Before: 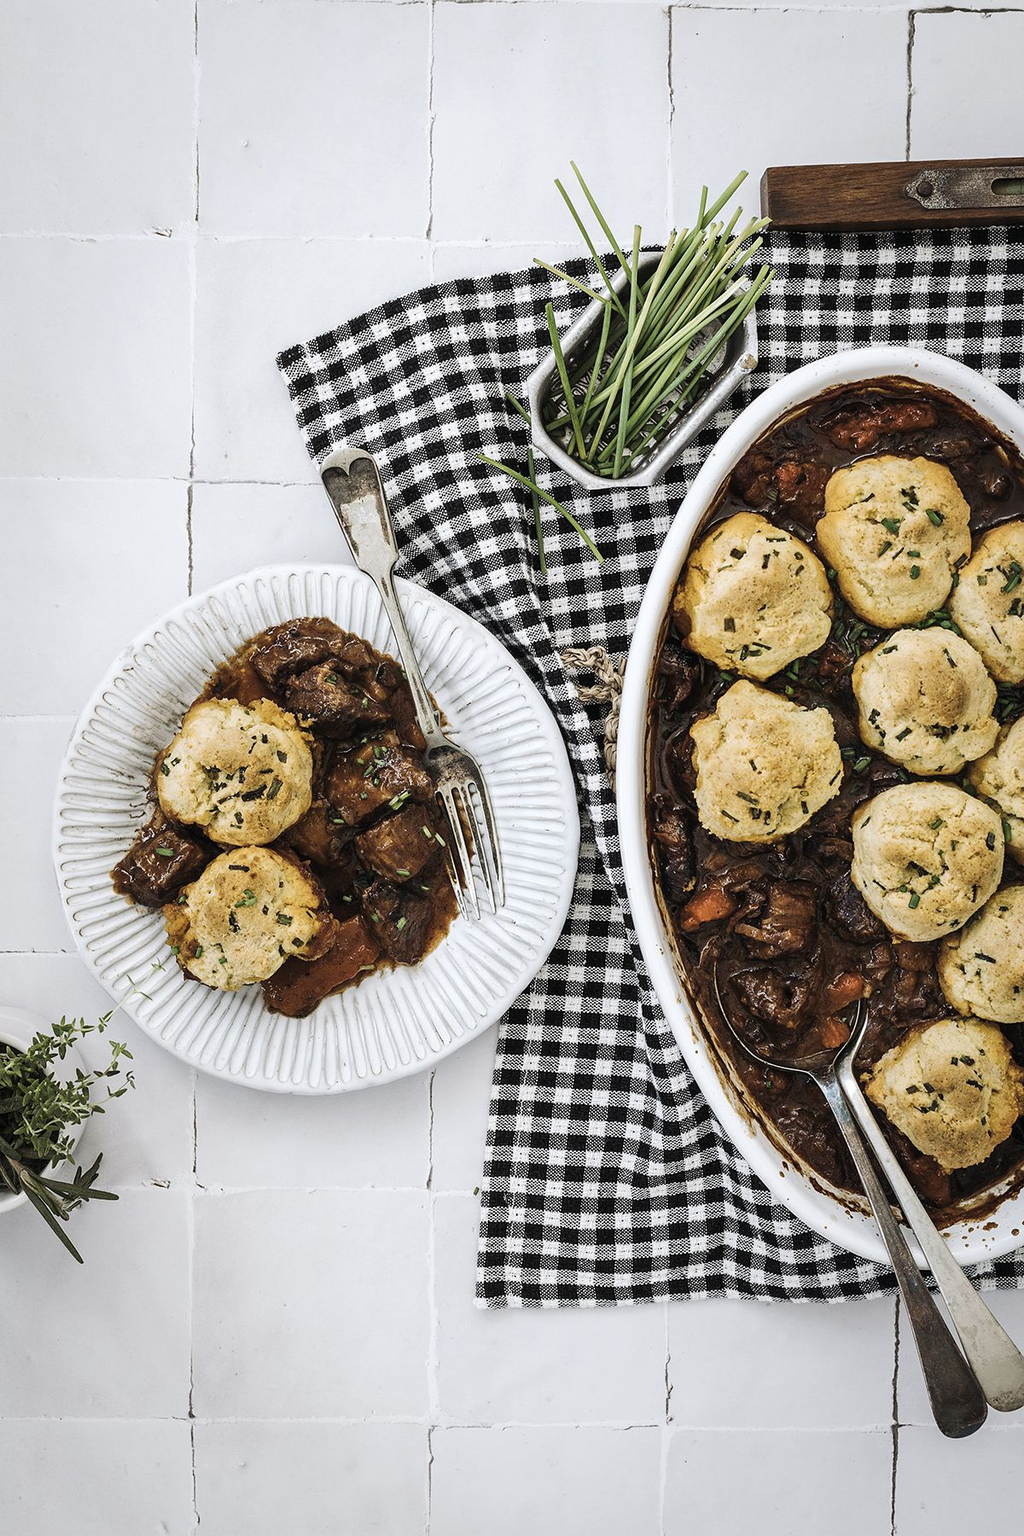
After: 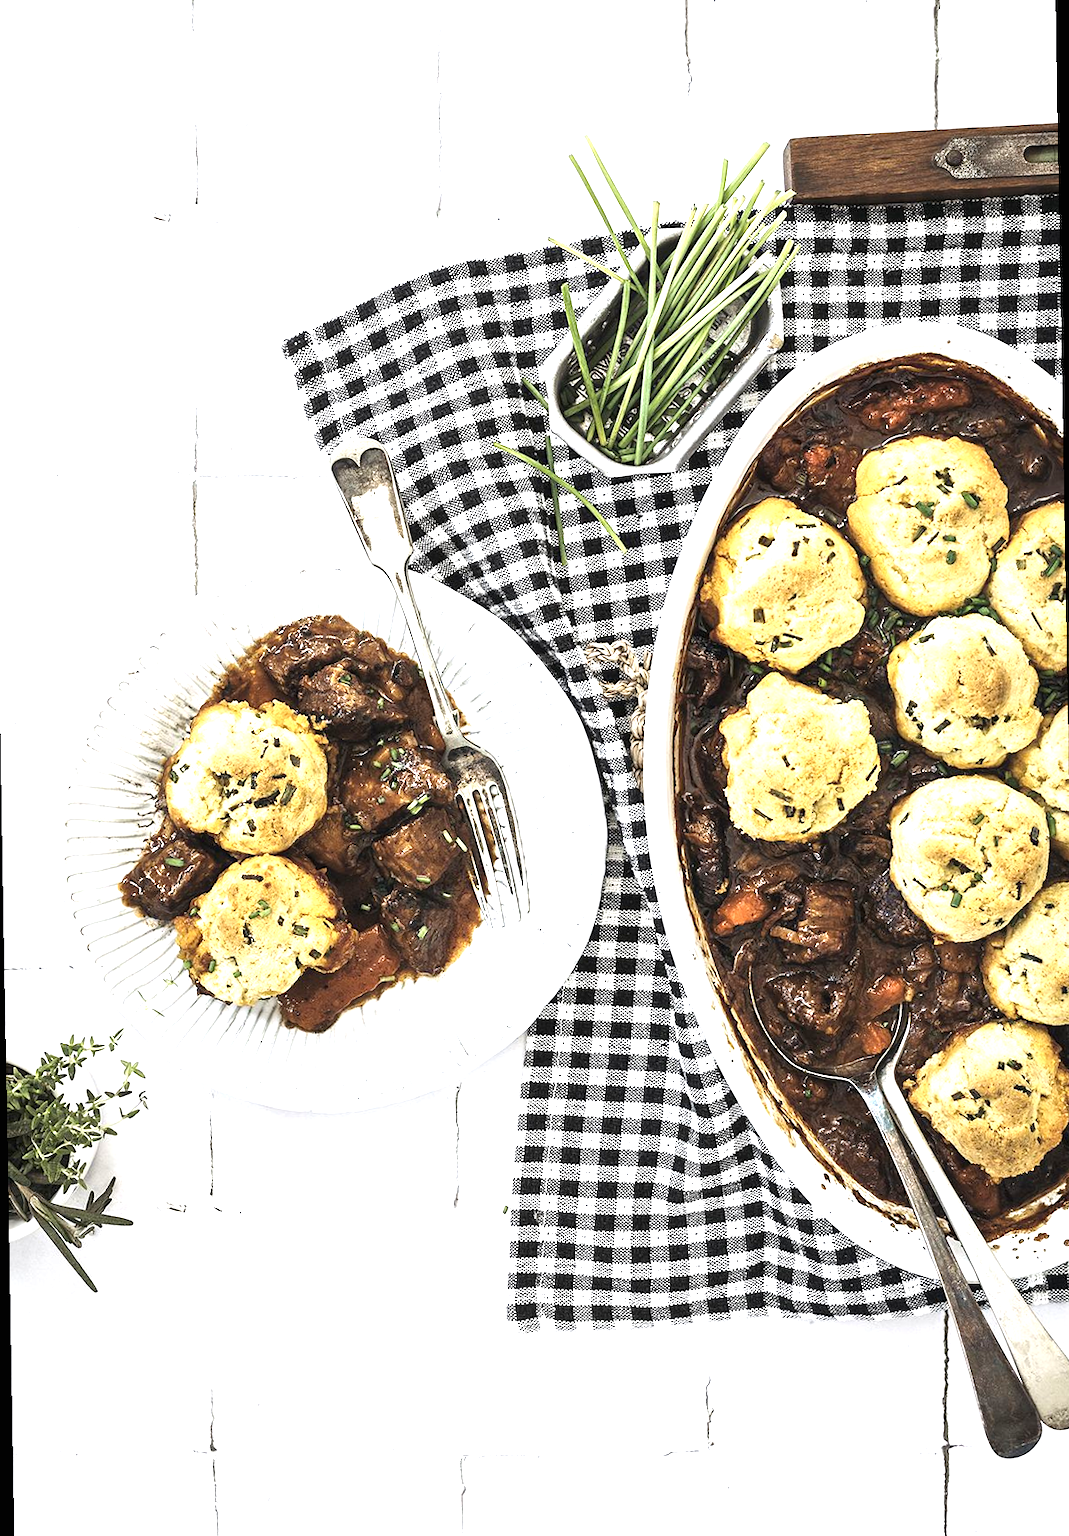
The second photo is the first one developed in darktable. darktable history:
exposure: black level correction 0, exposure 1.2 EV, compensate highlight preservation false
rotate and perspective: rotation -1°, crop left 0.011, crop right 0.989, crop top 0.025, crop bottom 0.975
